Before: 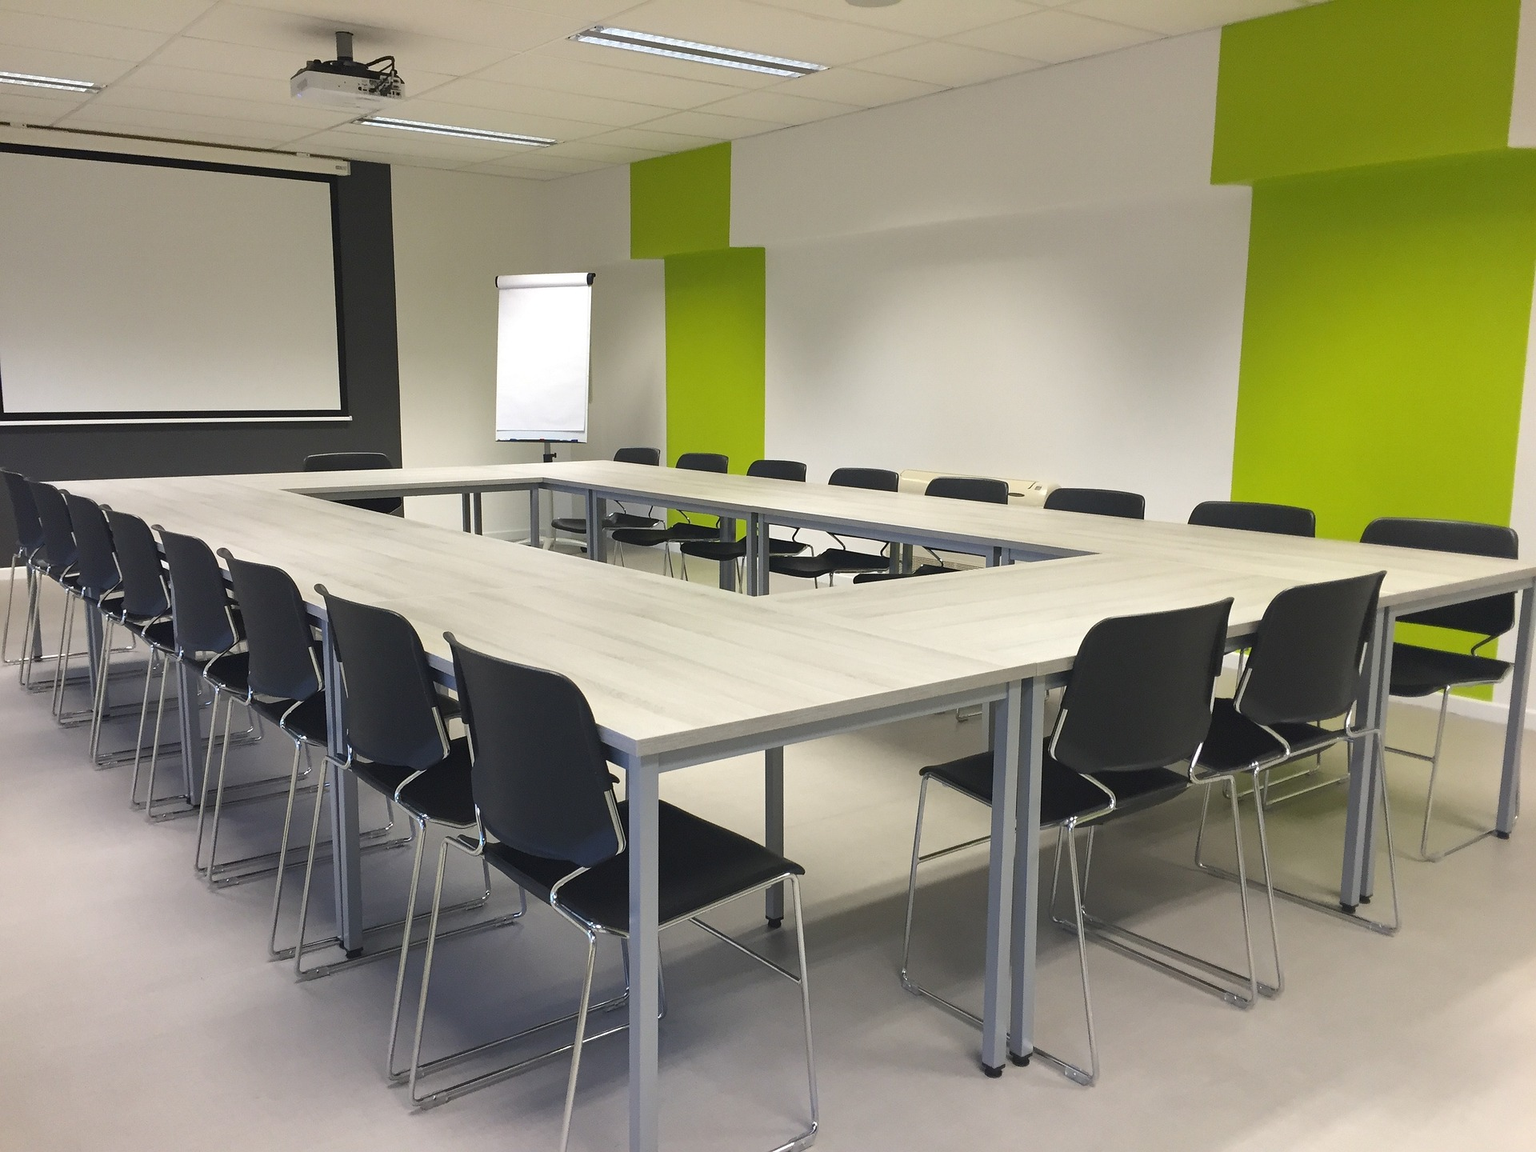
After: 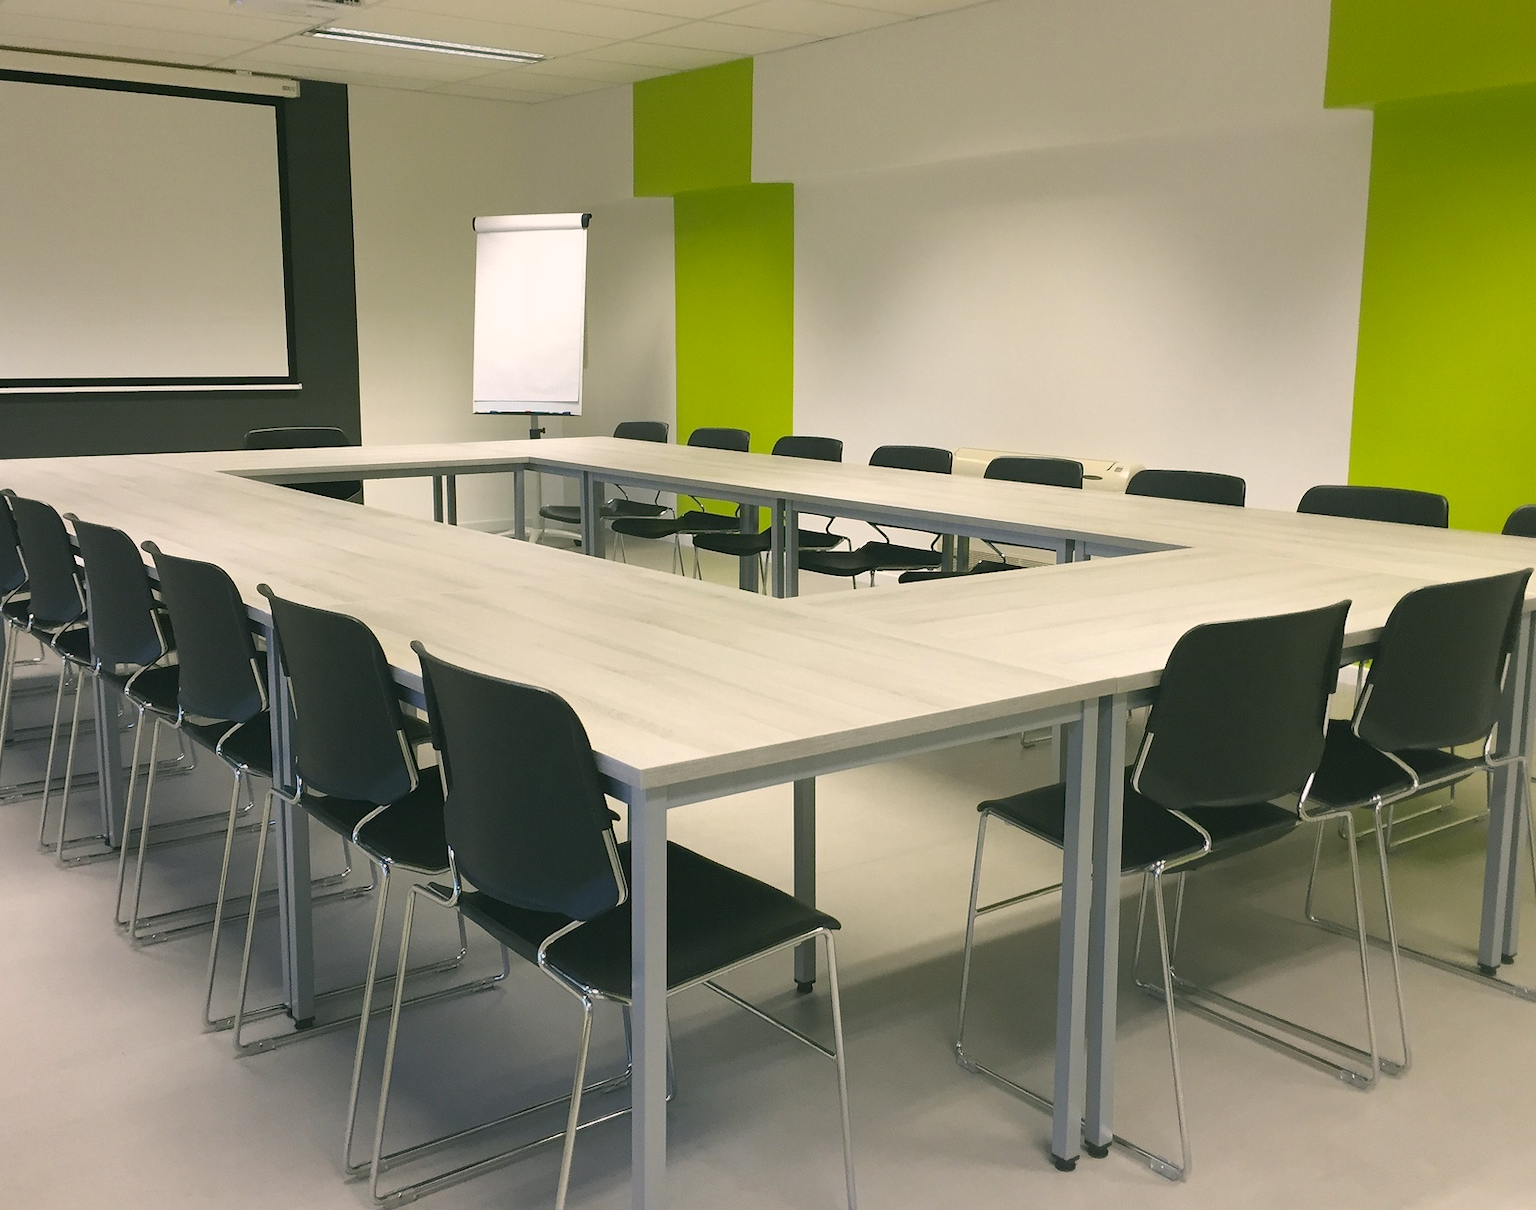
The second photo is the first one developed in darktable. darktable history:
contrast equalizer: octaves 7, y [[0.6 ×6], [0.55 ×6], [0 ×6], [0 ×6], [0 ×6]], mix -0.36
crop: left 6.446%, top 8.188%, right 9.538%, bottom 3.548%
color correction: highlights a* 4.02, highlights b* 4.98, shadows a* -7.55, shadows b* 4.98
